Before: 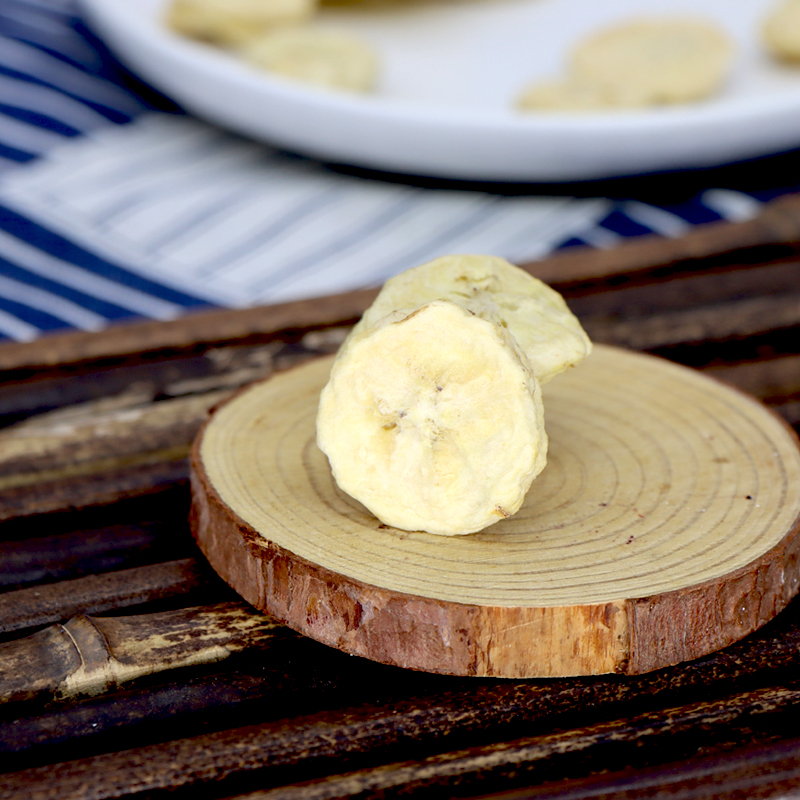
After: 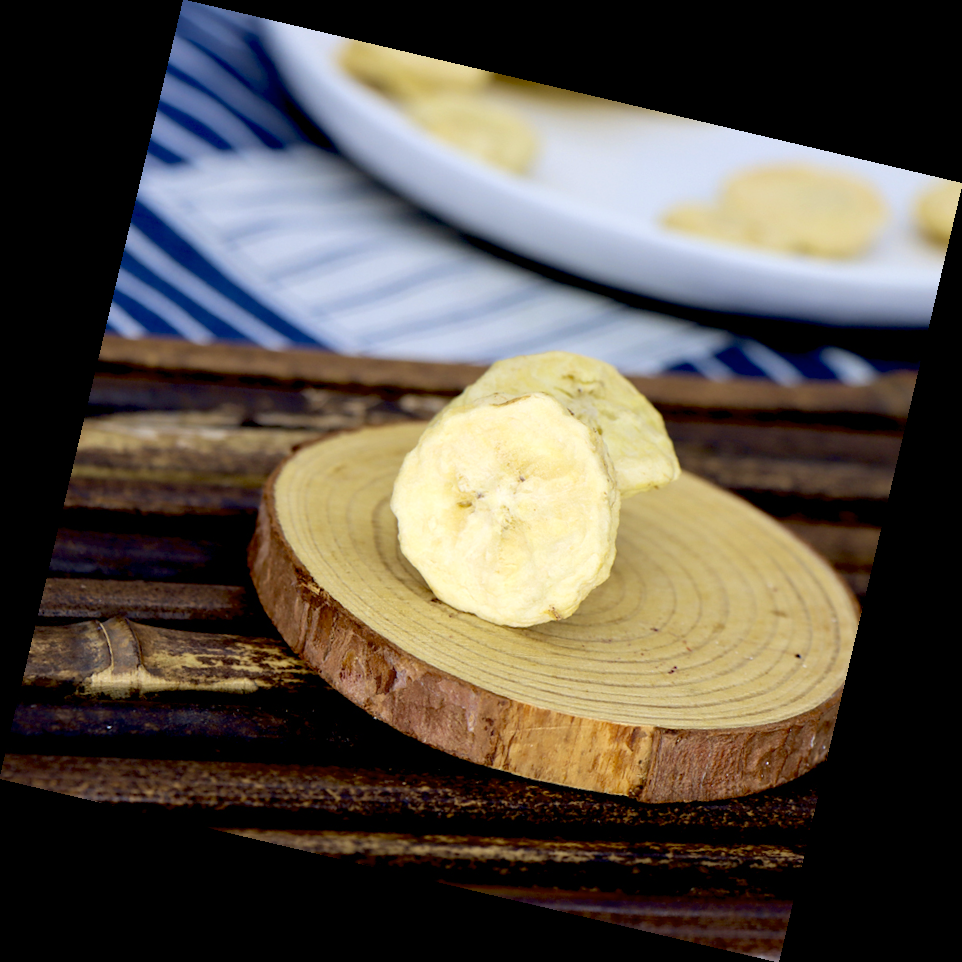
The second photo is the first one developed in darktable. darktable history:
rotate and perspective: rotation 13.27°, automatic cropping off
velvia: strength 29%
color contrast: green-magenta contrast 0.8, blue-yellow contrast 1.1, unbound 0
